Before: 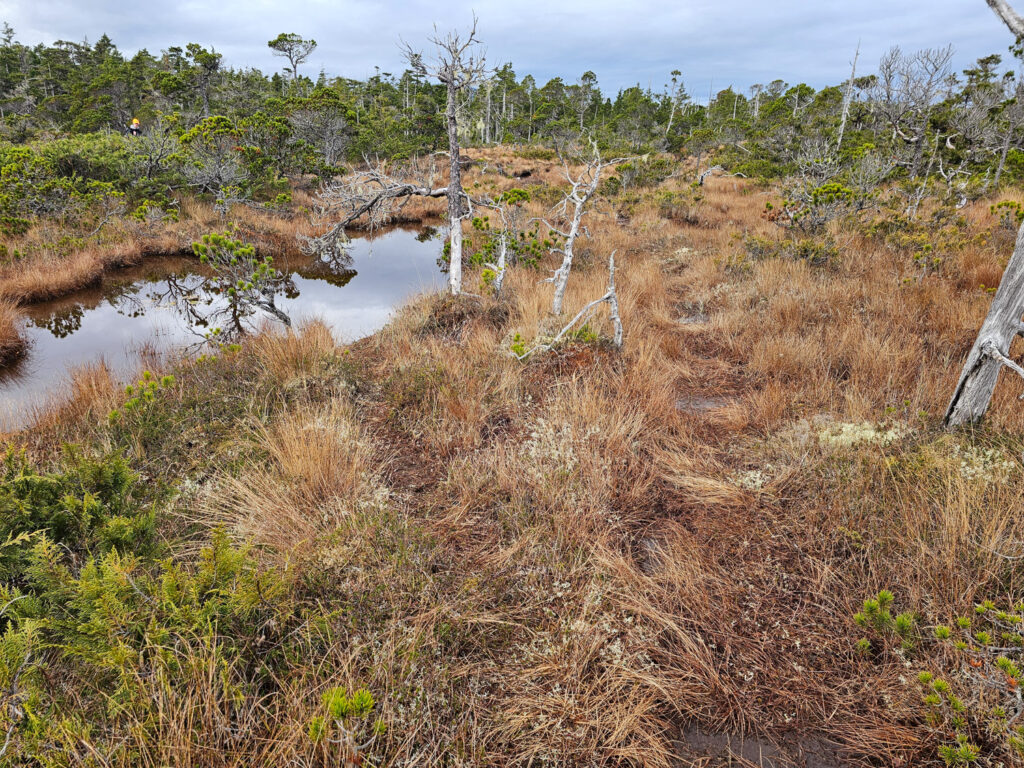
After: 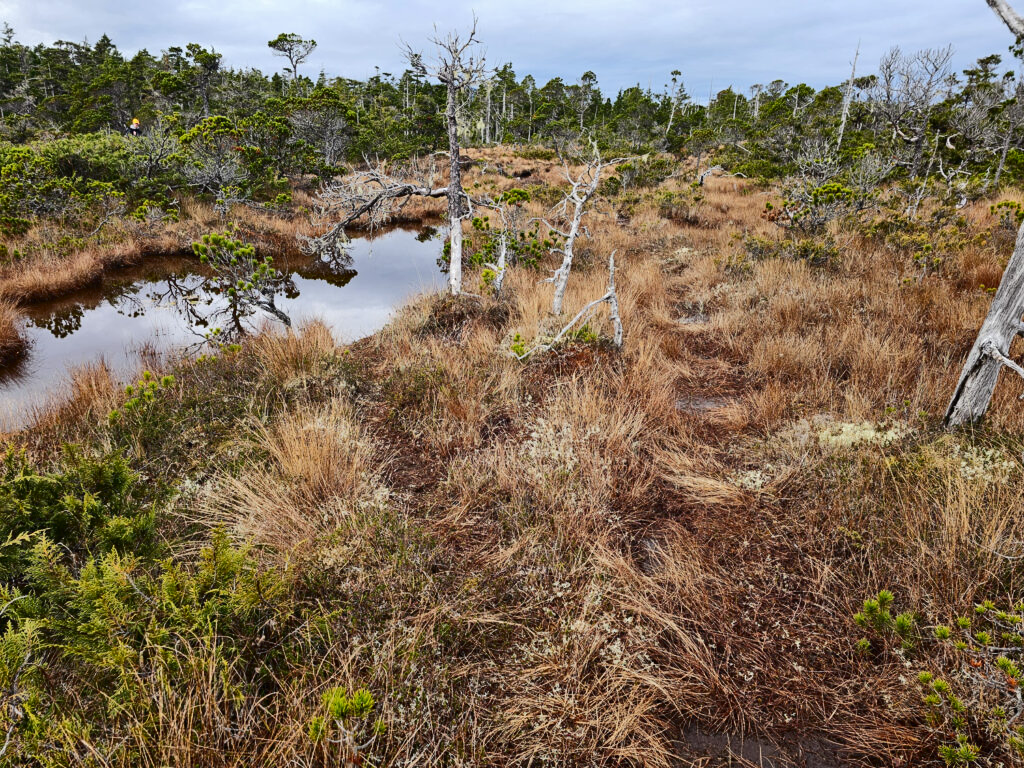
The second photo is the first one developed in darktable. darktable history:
tone curve: curves: ch0 [(0, 0) (0.003, 0.003) (0.011, 0.009) (0.025, 0.018) (0.044, 0.028) (0.069, 0.038) (0.1, 0.049) (0.136, 0.062) (0.177, 0.089) (0.224, 0.123) (0.277, 0.165) (0.335, 0.223) (0.399, 0.293) (0.468, 0.385) (0.543, 0.497) (0.623, 0.613) (0.709, 0.716) (0.801, 0.802) (0.898, 0.887) (1, 1)], color space Lab, independent channels, preserve colors none
